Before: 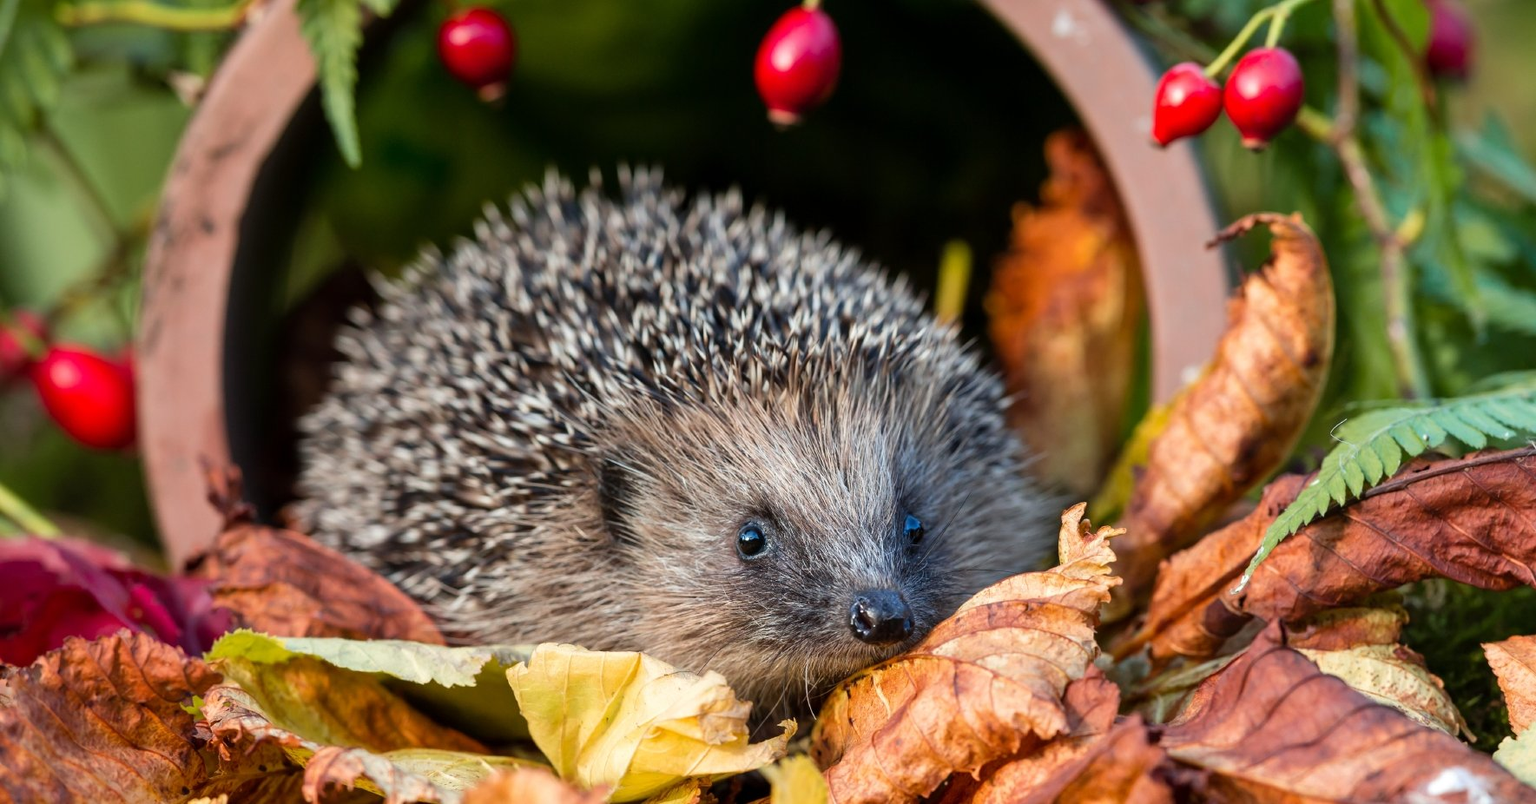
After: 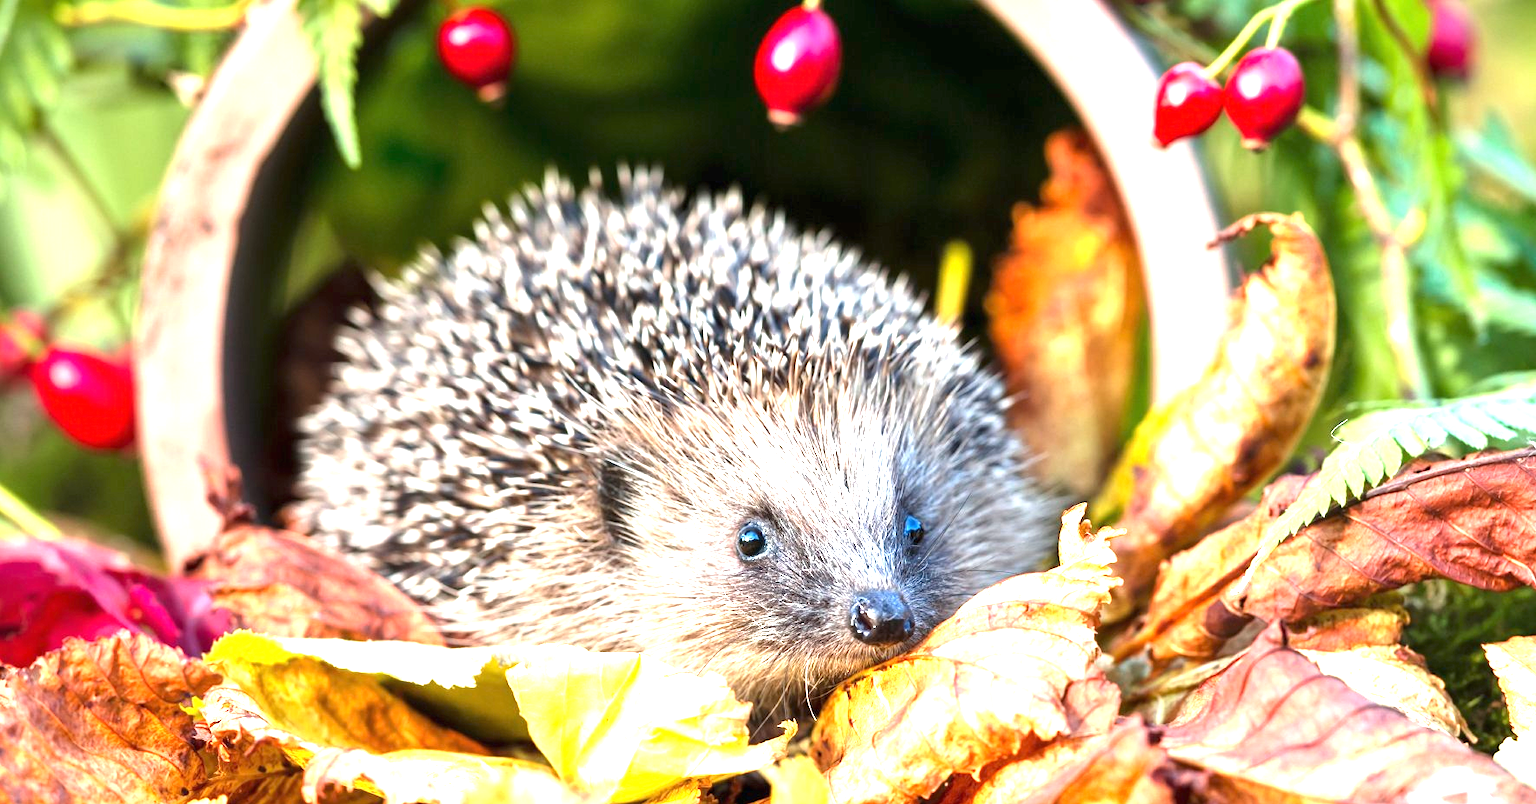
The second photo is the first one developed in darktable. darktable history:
exposure: black level correction 0, exposure 1.991 EV, compensate exposure bias true, compensate highlight preservation false
crop: left 0.088%
